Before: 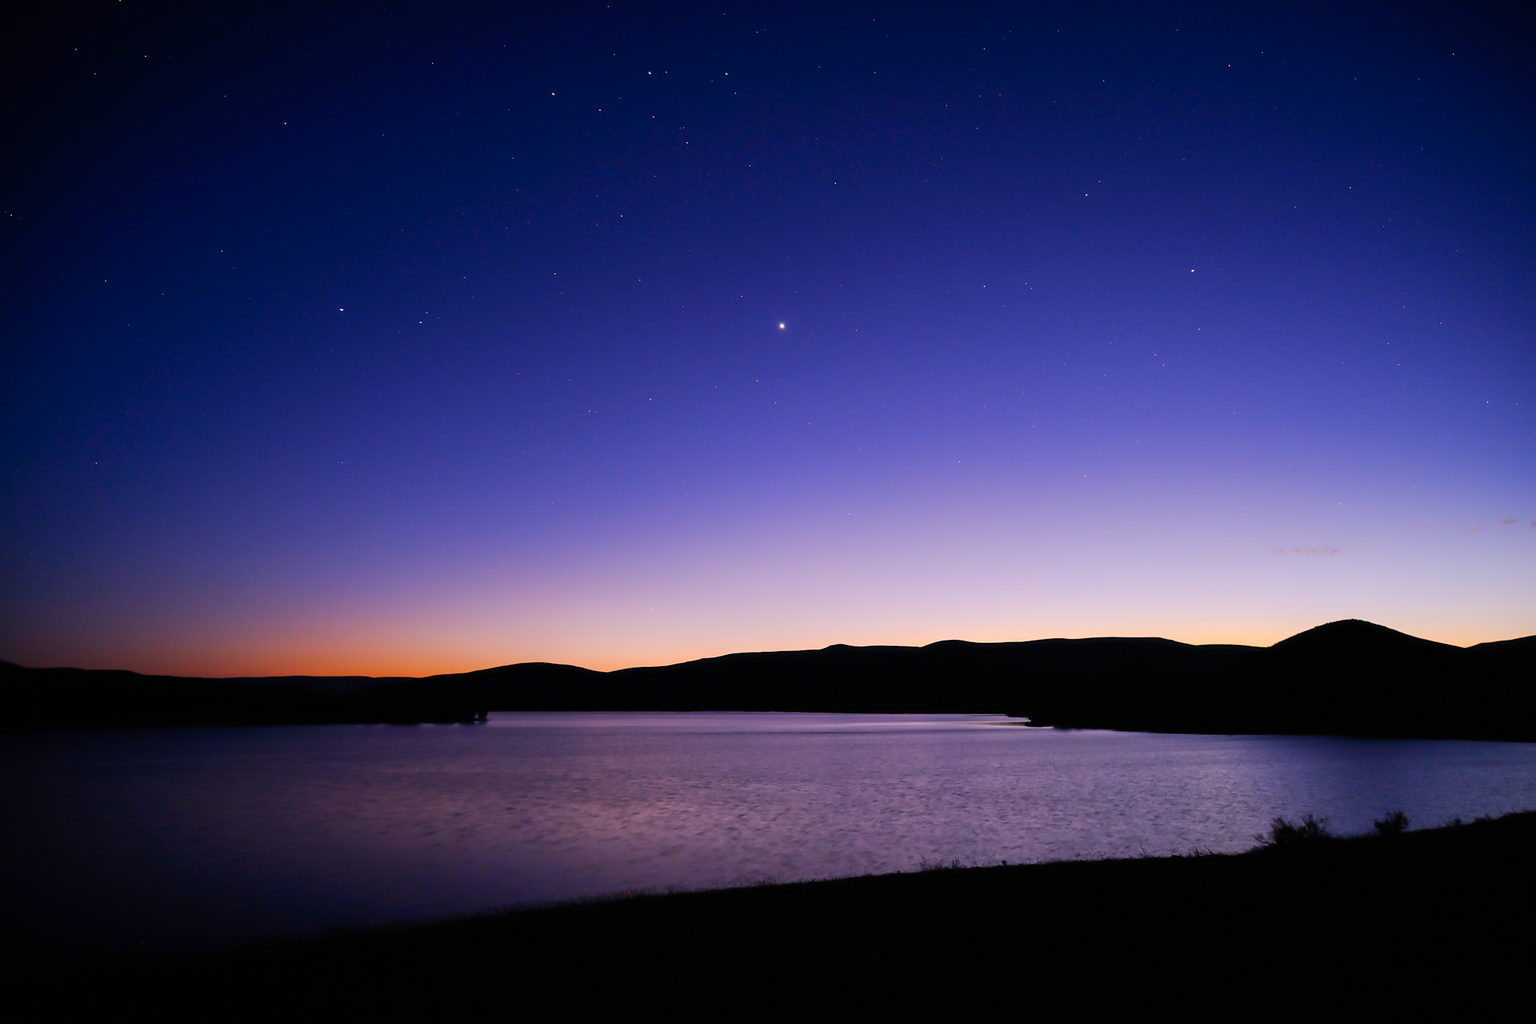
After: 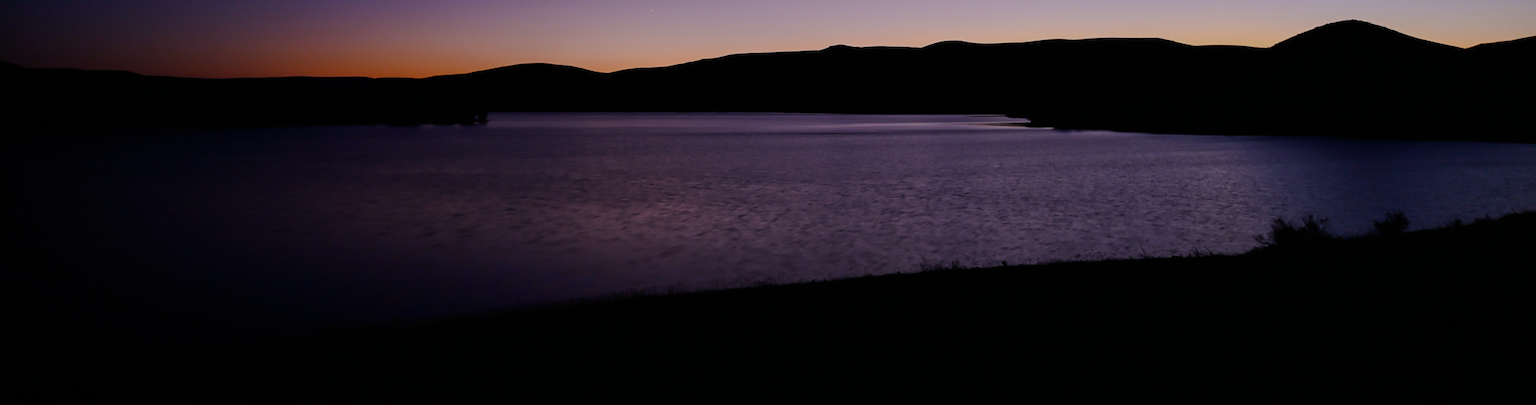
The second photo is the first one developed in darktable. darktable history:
tone equalizer: -8 EV -0.772 EV, -7 EV -0.704 EV, -6 EV -0.561 EV, -5 EV -0.398 EV, -3 EV 0.394 EV, -2 EV 0.6 EV, -1 EV 0.681 EV, +0 EV 0.733 EV, edges refinement/feathering 500, mask exposure compensation -1.57 EV, preserve details no
exposure: black level correction 0, exposure 0 EV, compensate exposure bias true, compensate highlight preservation false
crop and rotate: top 58.559%, bottom 1.832%
